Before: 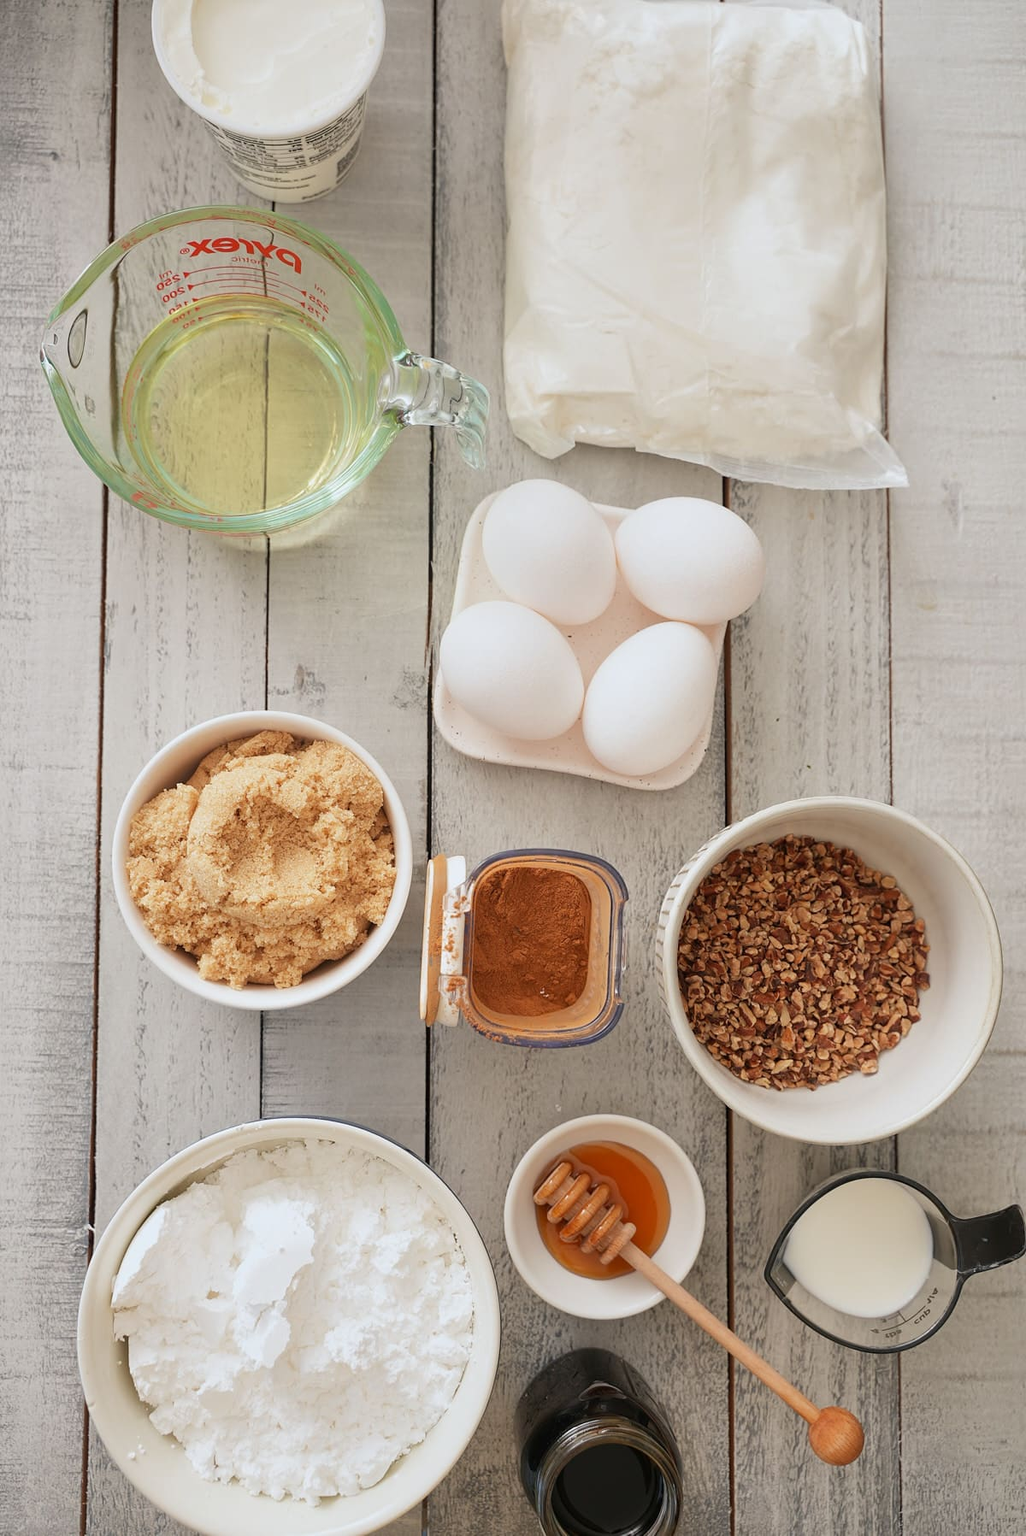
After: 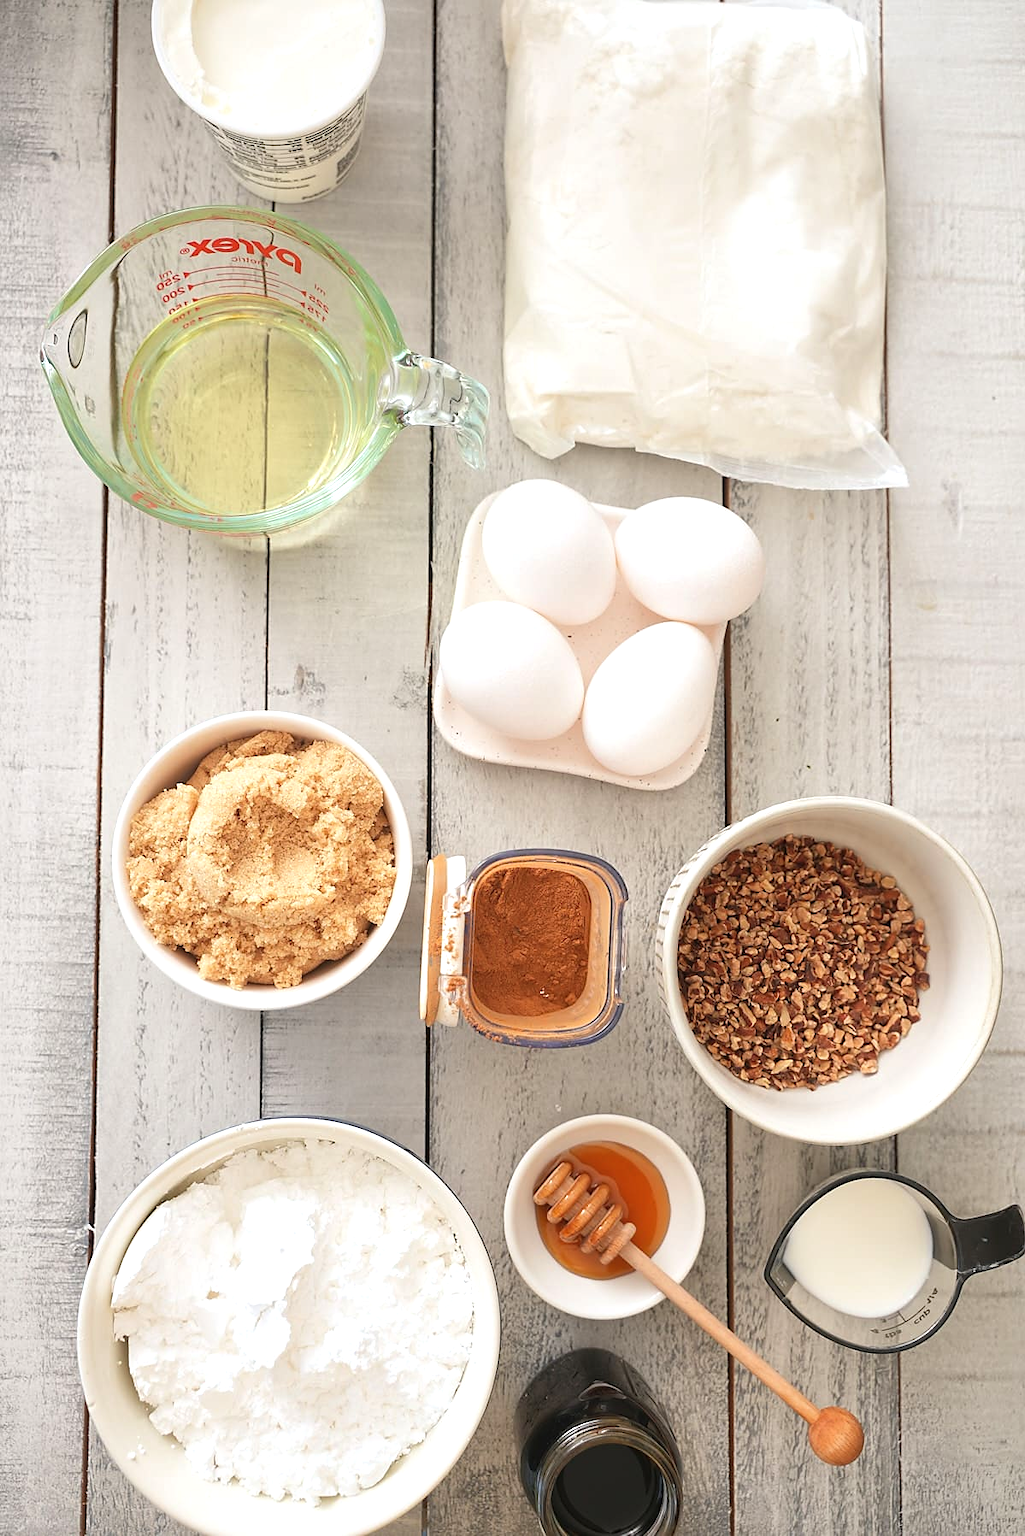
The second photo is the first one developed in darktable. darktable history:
exposure: black level correction -0.002, exposure 0.538 EV, compensate highlight preservation false
sharpen: radius 1.536, amount 0.374, threshold 1.707
